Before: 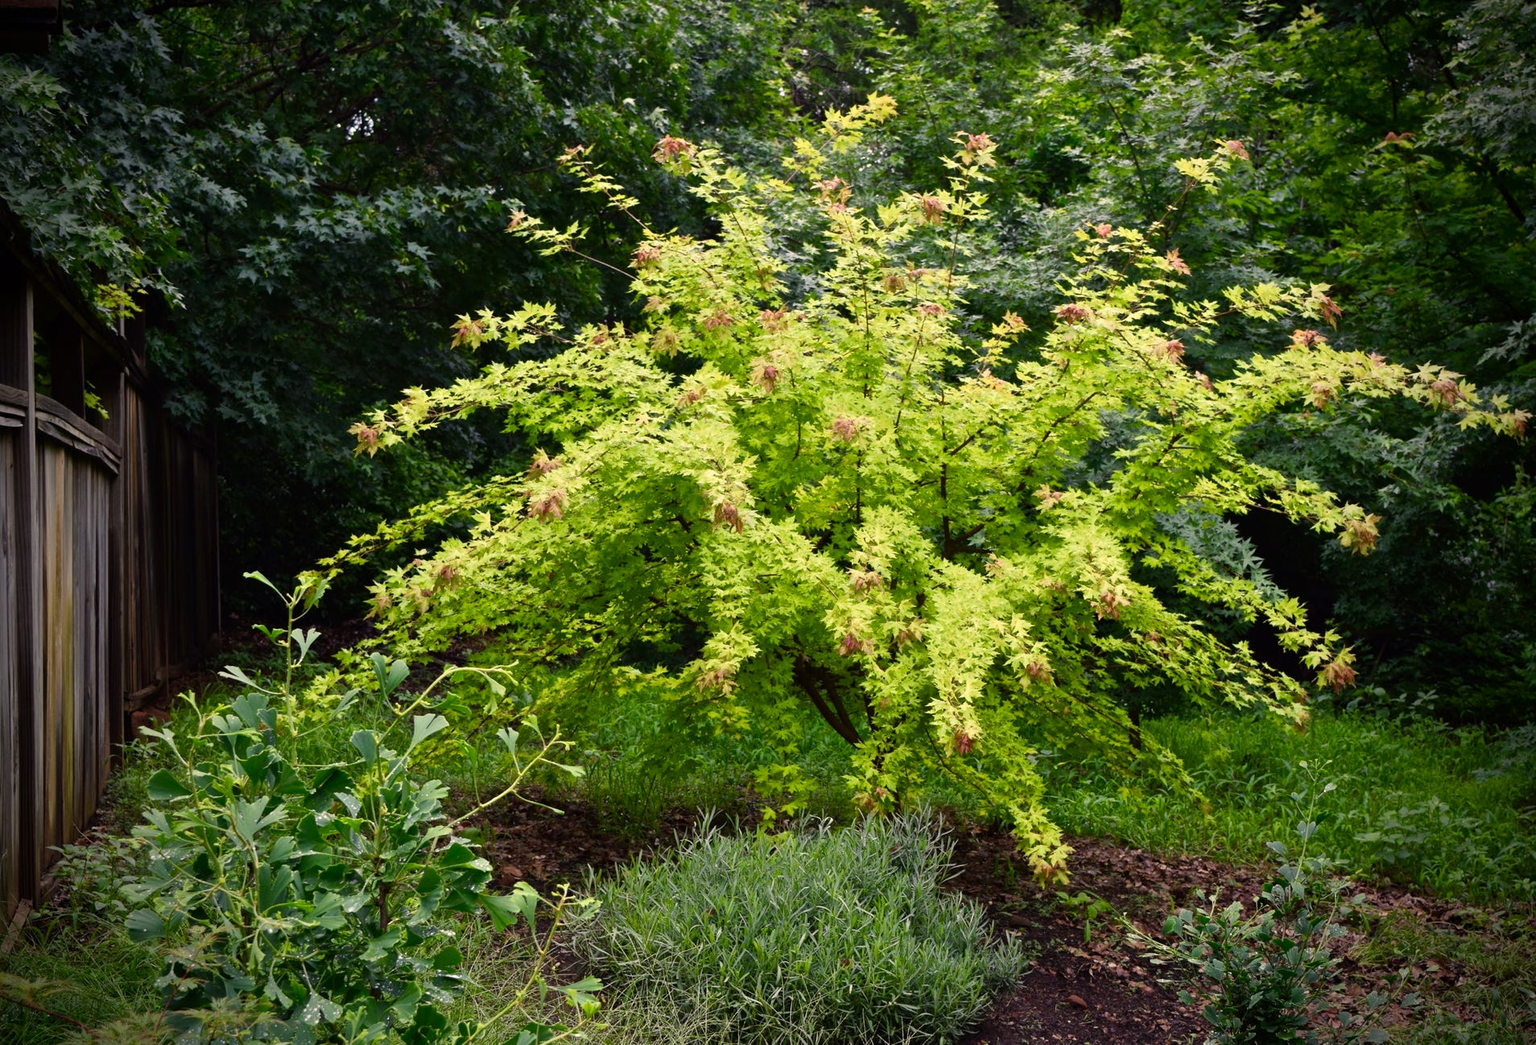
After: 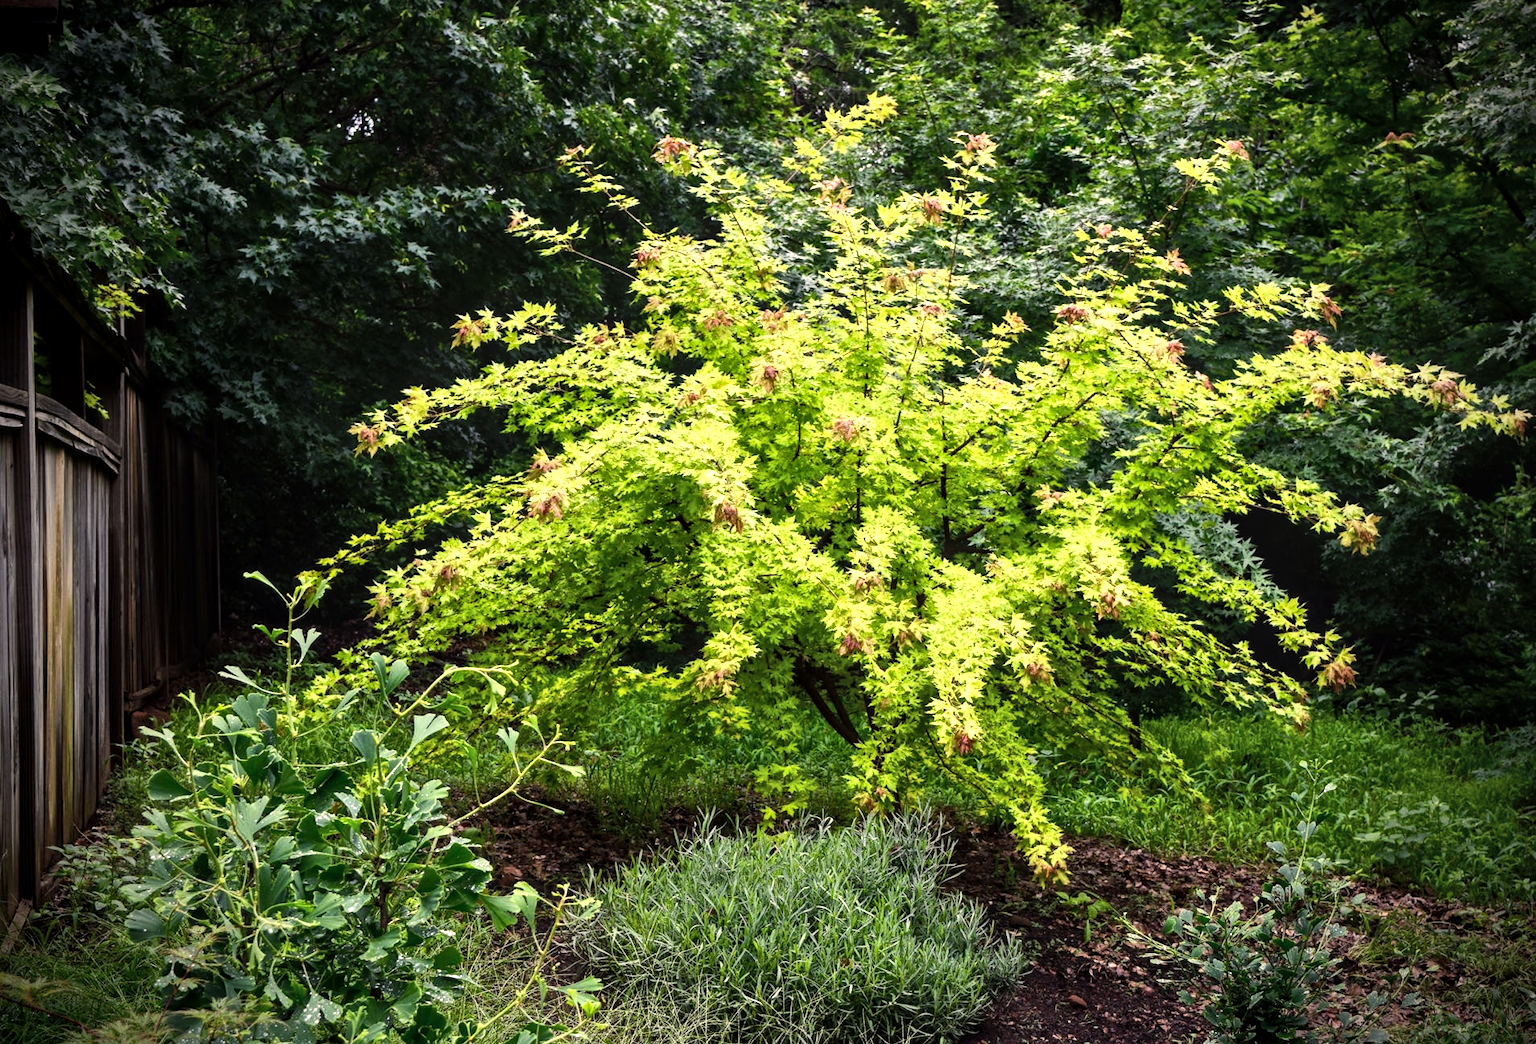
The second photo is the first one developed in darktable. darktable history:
local contrast: on, module defaults
tone equalizer: -8 EV -0.75 EV, -7 EV -0.7 EV, -6 EV -0.6 EV, -5 EV -0.4 EV, -3 EV 0.4 EV, -2 EV 0.6 EV, -1 EV 0.7 EV, +0 EV 0.75 EV, edges refinement/feathering 500, mask exposure compensation -1.57 EV, preserve details no
contrast brightness saturation: contrast 0.05, brightness 0.06, saturation 0.01
